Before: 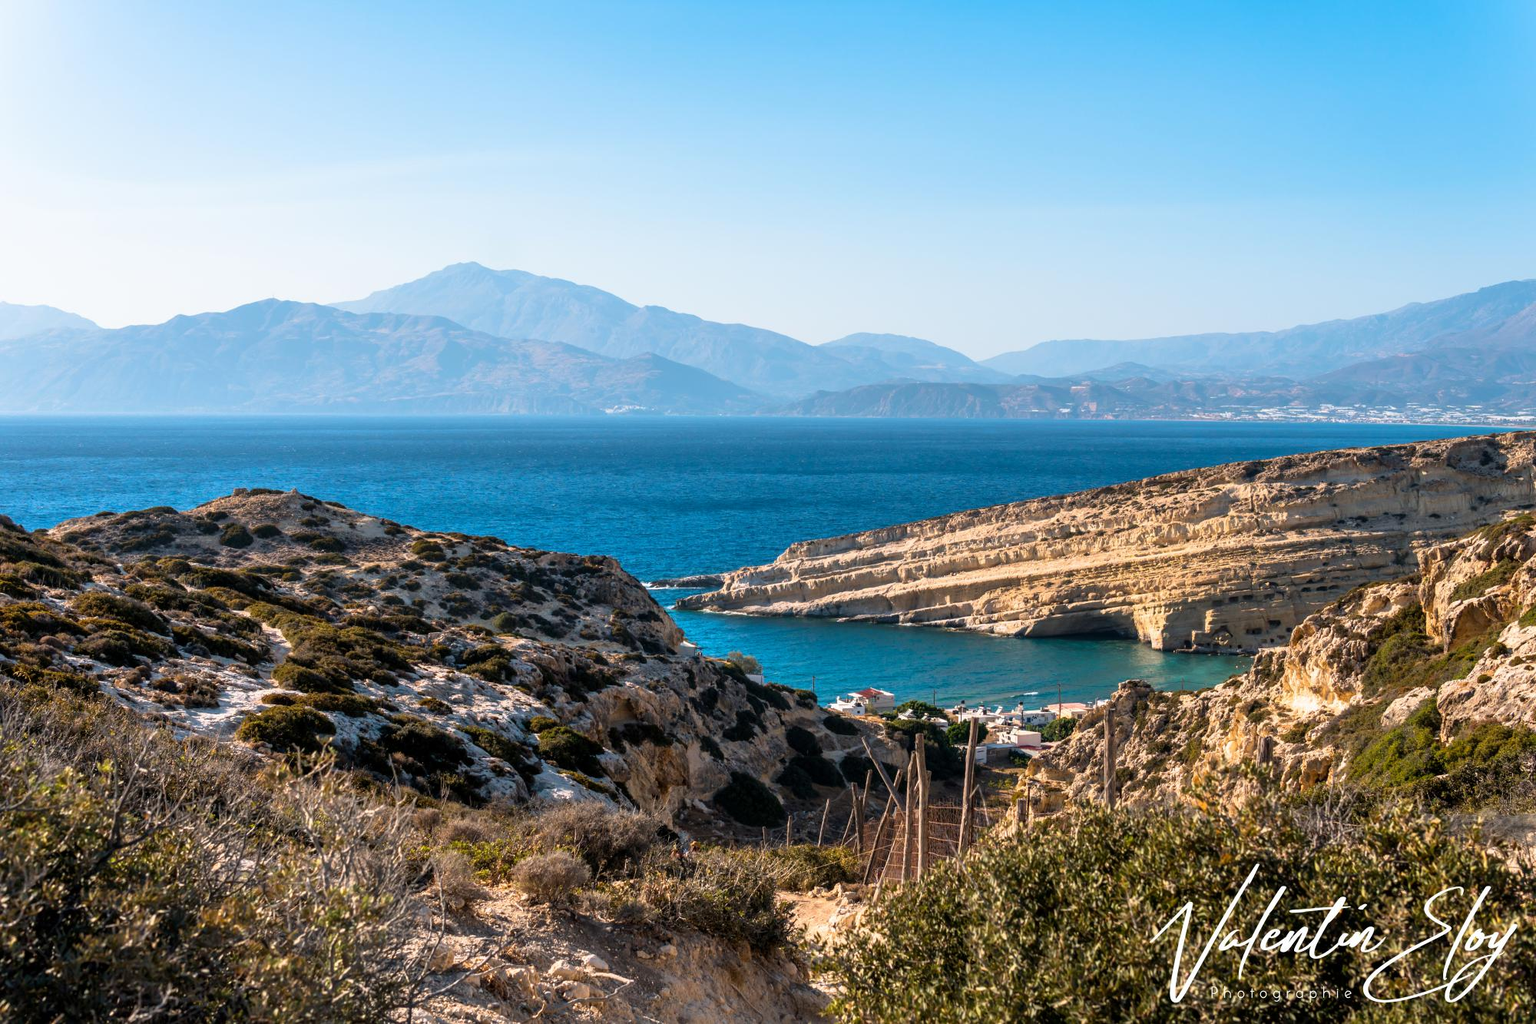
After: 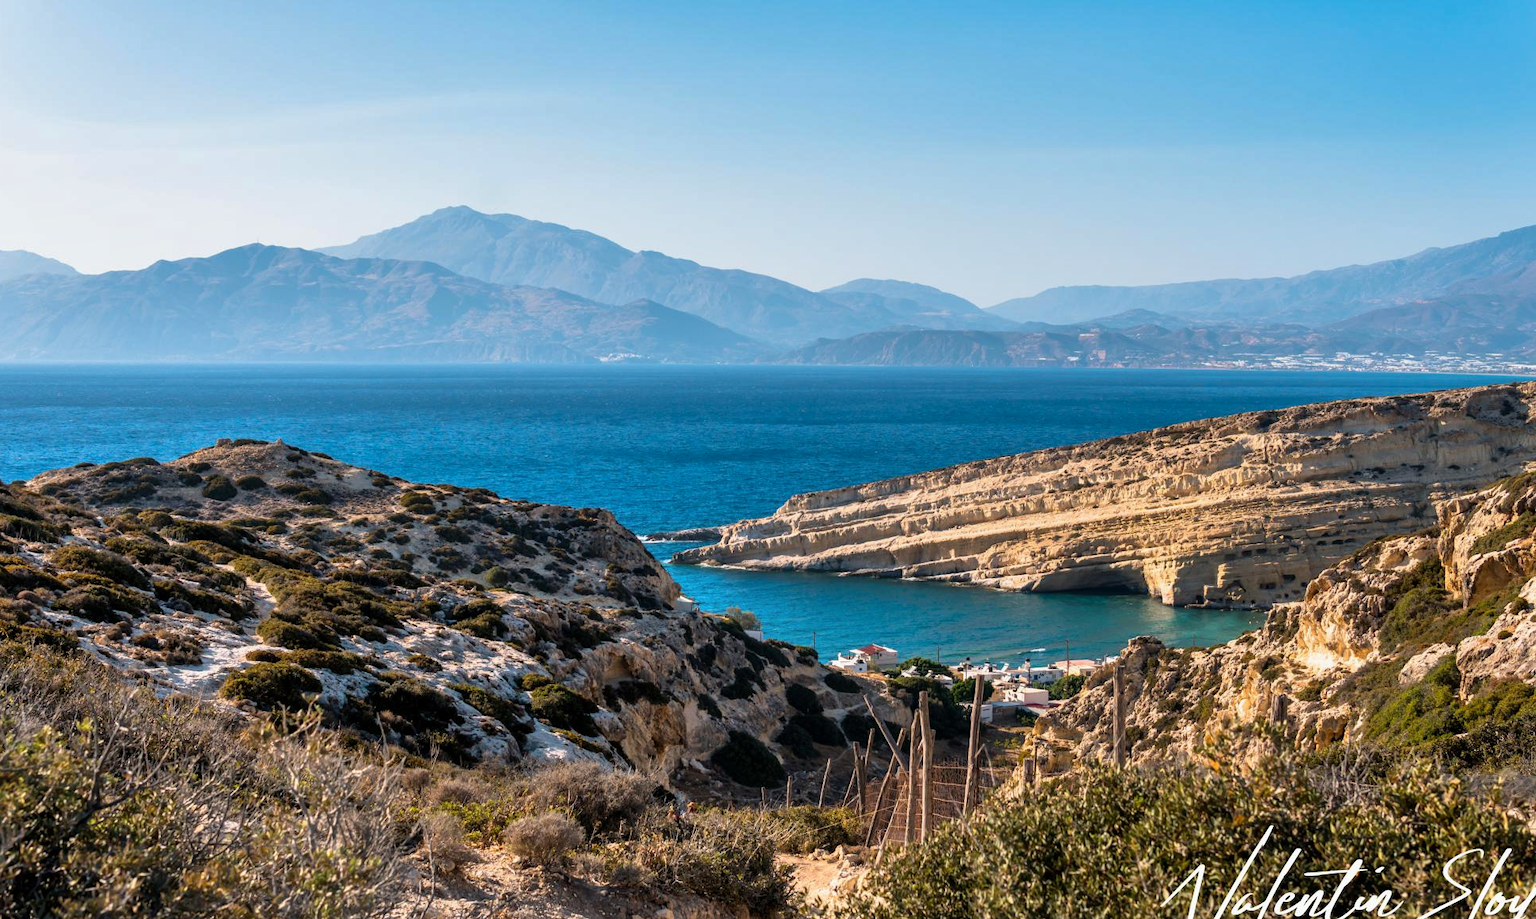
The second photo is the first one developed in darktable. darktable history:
crop: left 1.507%, top 6.147%, right 1.379%, bottom 6.637%
shadows and highlights: shadows 43.71, white point adjustment -1.46, soften with gaussian
